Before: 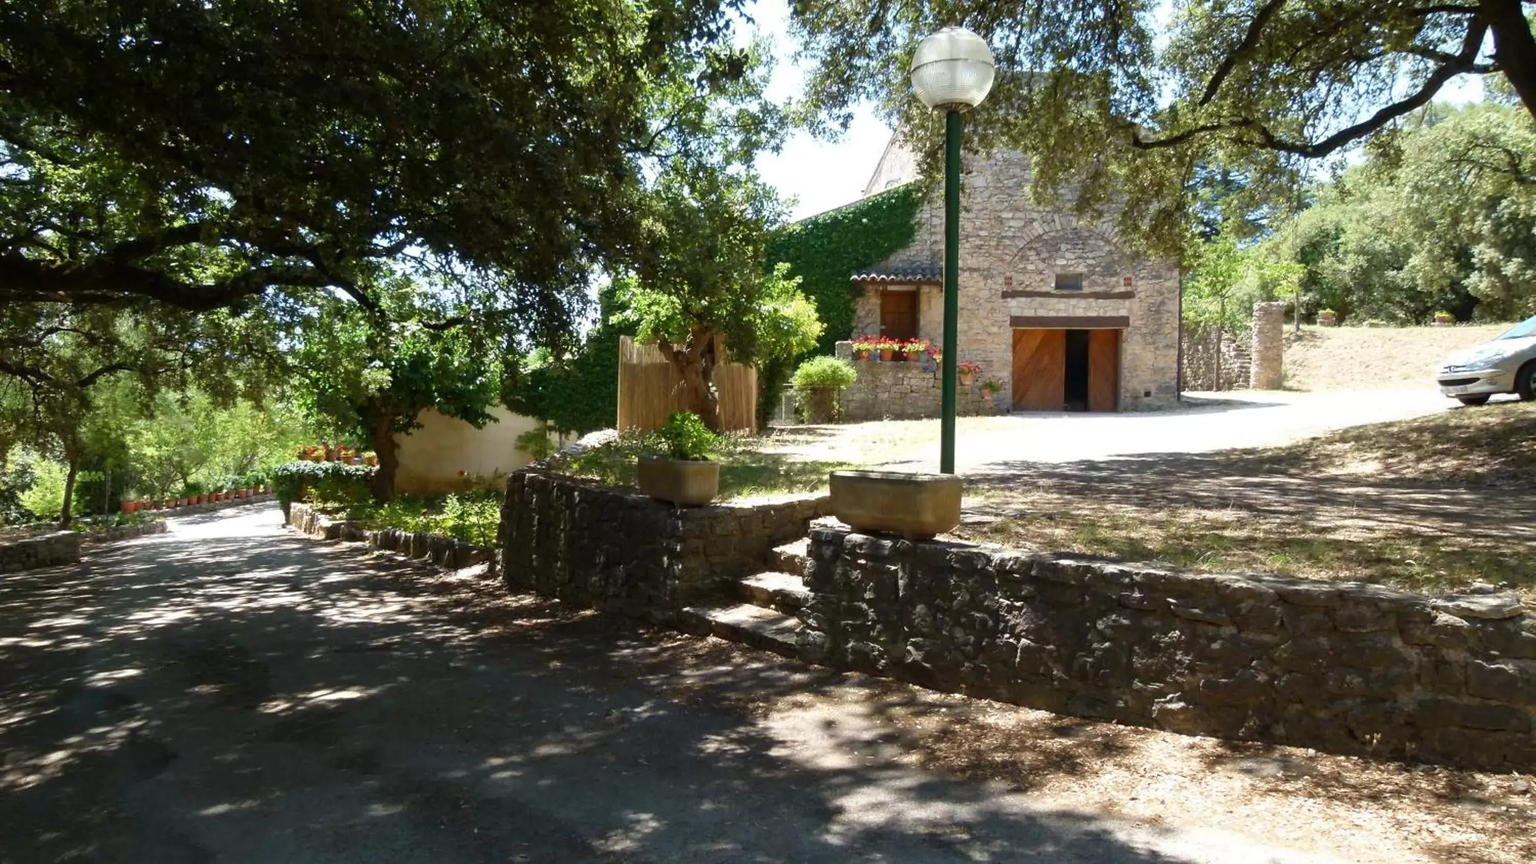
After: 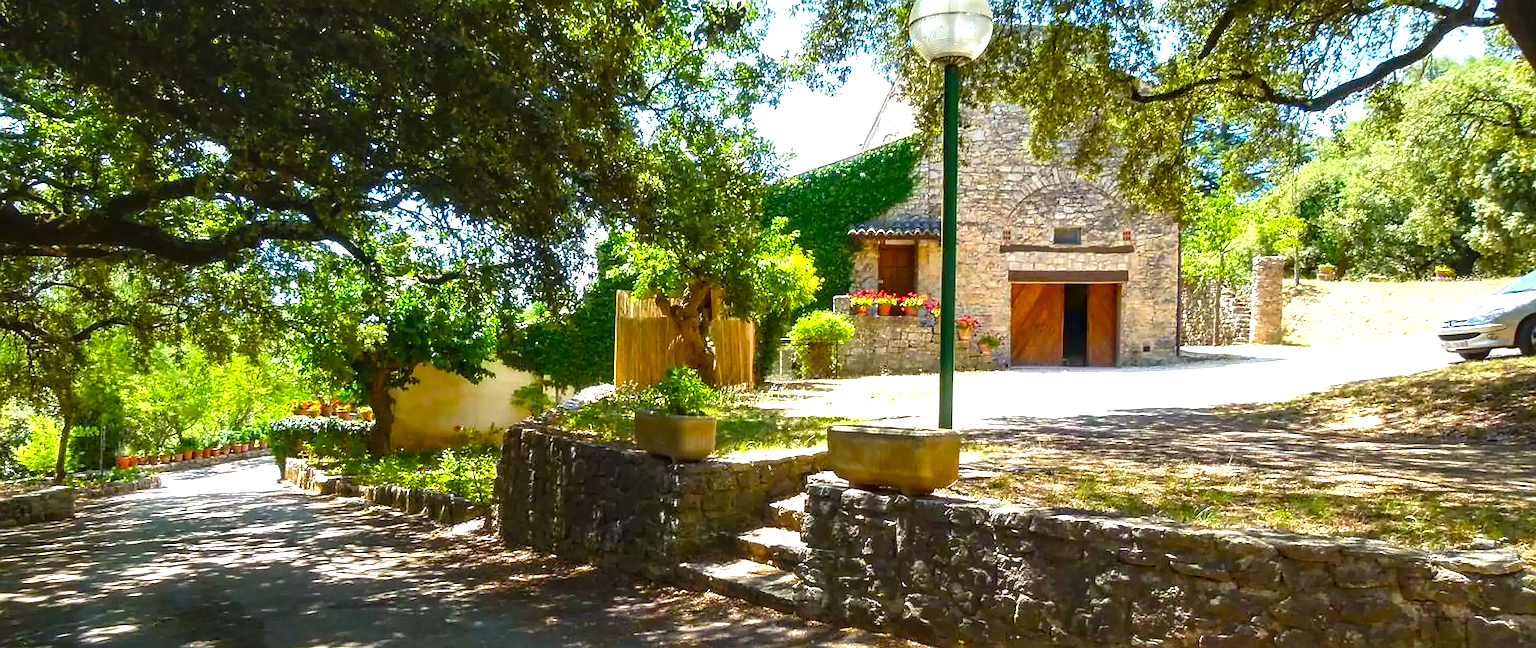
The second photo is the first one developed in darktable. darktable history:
crop: left 0.401%, top 5.484%, bottom 19.787%
exposure: black level correction 0, exposure 0.699 EV, compensate exposure bias true, compensate highlight preservation false
sharpen: radius 1.402, amount 1.248, threshold 0.649
contrast brightness saturation: contrast -0.173, saturation 0.185
local contrast: highlights 60%, shadows 62%, detail 160%
color balance rgb: linear chroma grading › global chroma 14.458%, perceptual saturation grading › global saturation 25.263%, global vibrance 14.182%
